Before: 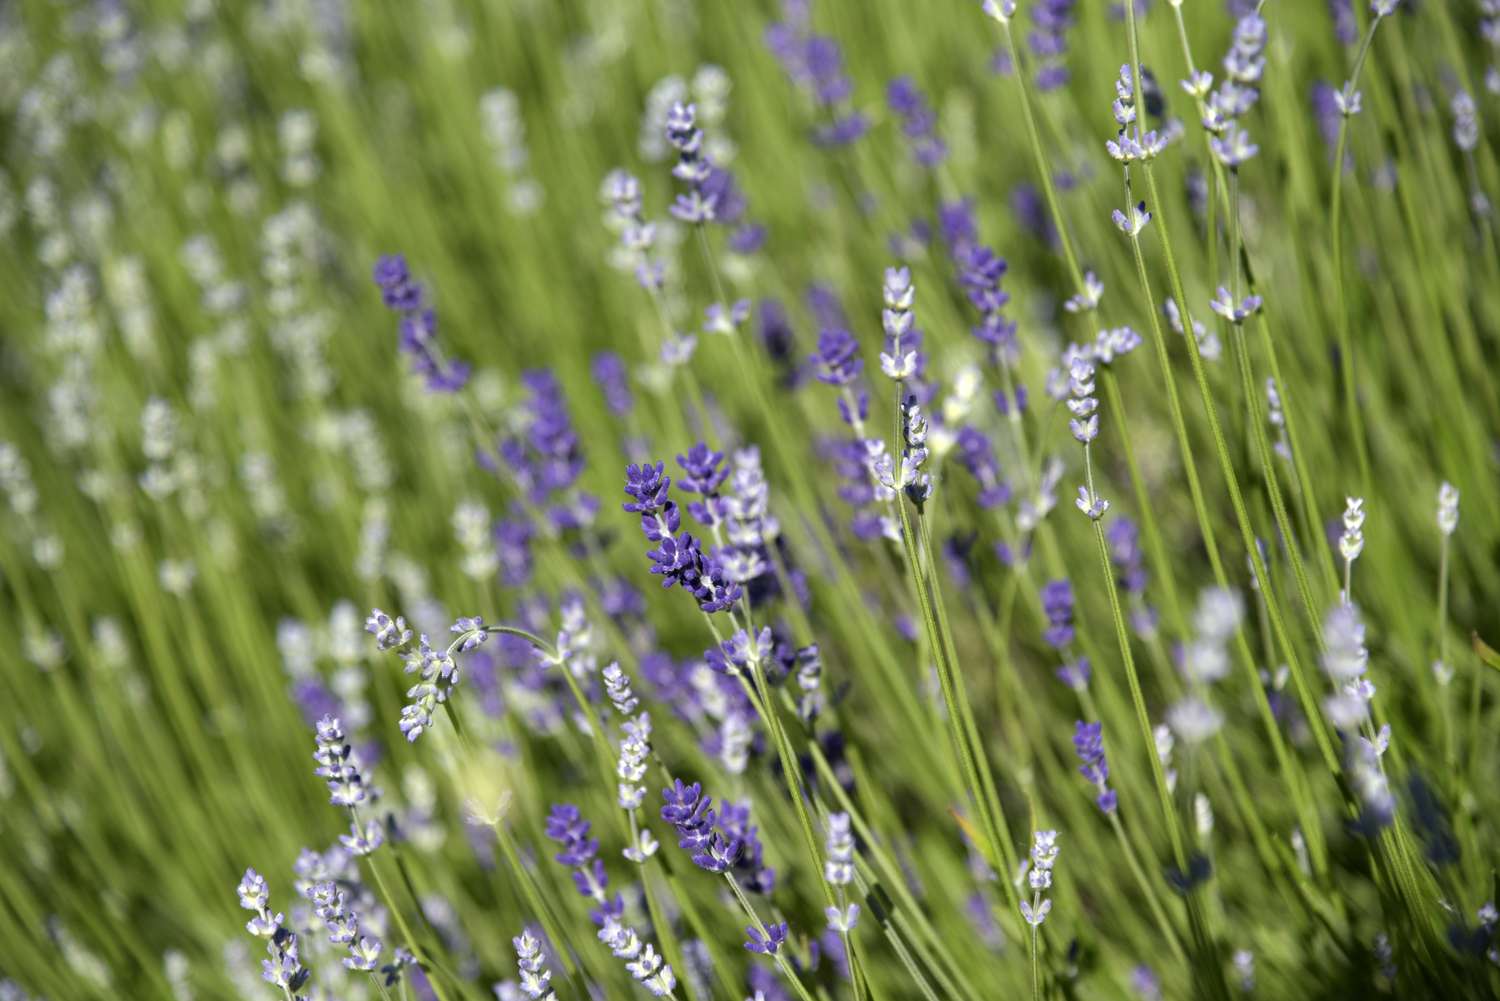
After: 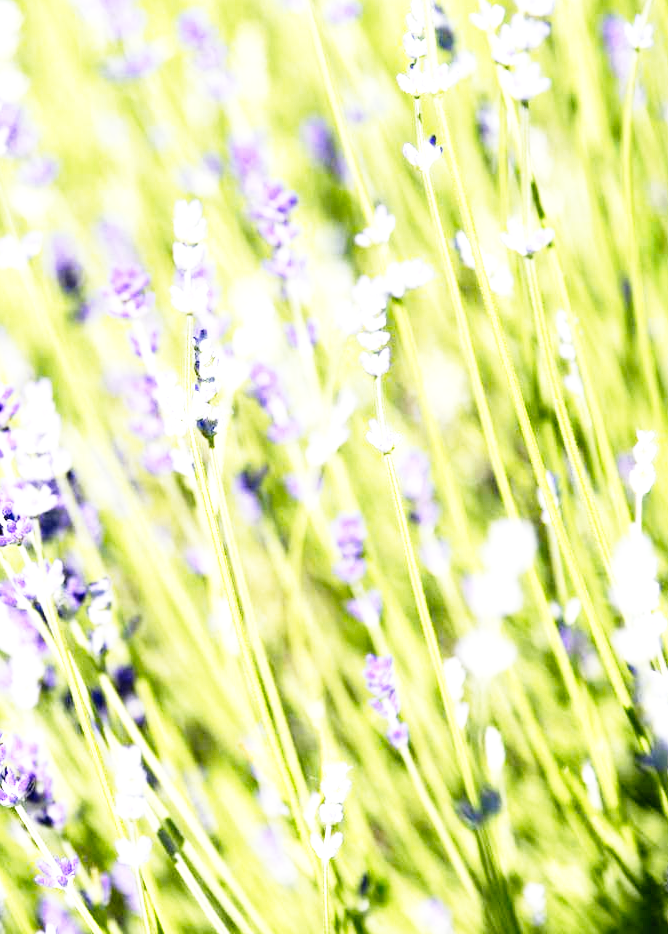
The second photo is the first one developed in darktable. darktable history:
tone curve: curves: ch0 [(0, 0.015) (0.037, 0.032) (0.131, 0.113) (0.275, 0.26) (0.497, 0.505) (0.617, 0.643) (0.704, 0.735) (0.813, 0.842) (0.911, 0.931) (0.997, 1)]; ch1 [(0, 0) (0.301, 0.3) (0.444, 0.438) (0.493, 0.494) (0.501, 0.5) (0.534, 0.543) (0.582, 0.605) (0.658, 0.687) (0.746, 0.79) (1, 1)]; ch2 [(0, 0) (0.246, 0.234) (0.36, 0.356) (0.415, 0.426) (0.476, 0.492) (0.502, 0.499) (0.525, 0.517) (0.533, 0.534) (0.586, 0.598) (0.634, 0.643) (0.706, 0.717) (0.853, 0.83) (1, 0.951)], preserve colors none
crop: left 47.311%, top 6.685%, right 8.106%
base curve: curves: ch0 [(0, 0) (0.012, 0.01) (0.073, 0.168) (0.31, 0.711) (0.645, 0.957) (1, 1)], preserve colors none
exposure: black level correction 0, exposure 1.199 EV, compensate highlight preservation false
